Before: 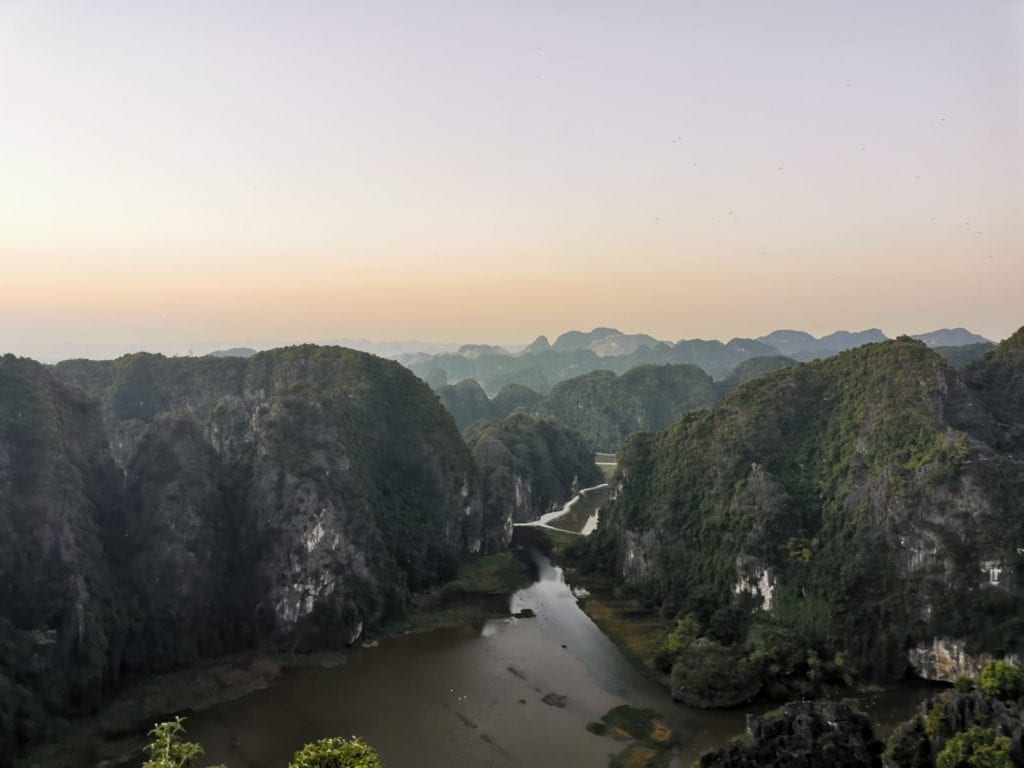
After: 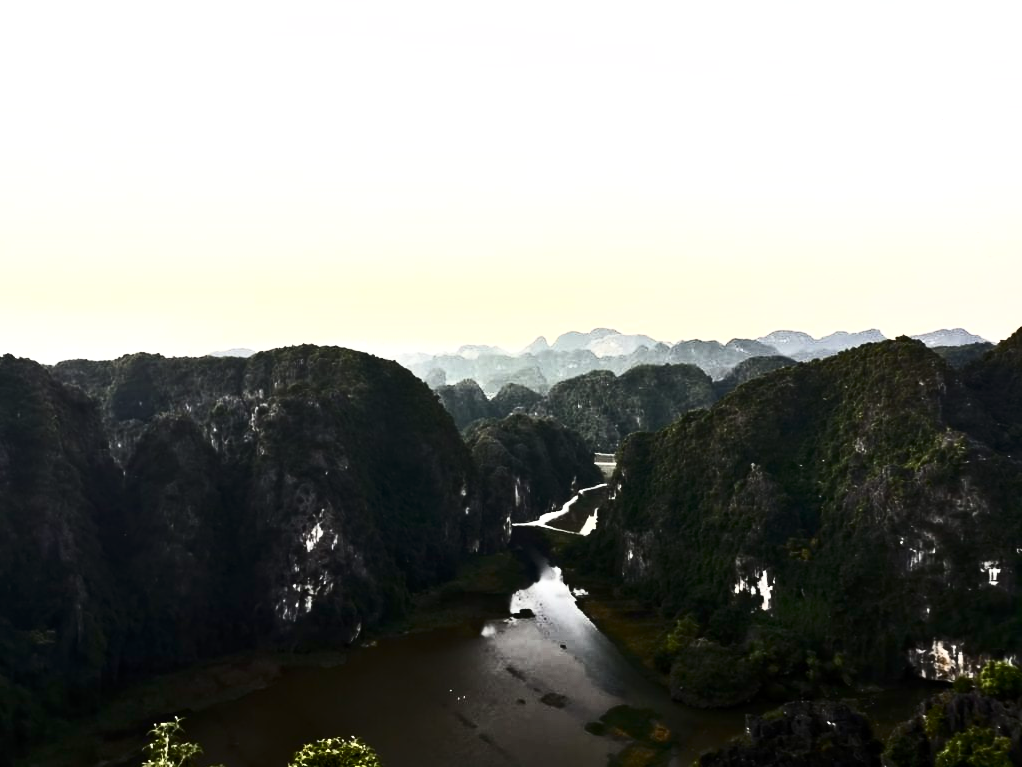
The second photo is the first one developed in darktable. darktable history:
crop and rotate: left 0.126%
contrast brightness saturation: contrast 0.93, brightness 0.2
shadows and highlights: radius 171.16, shadows 27, white point adjustment 3.13, highlights -67.95, soften with gaussian
